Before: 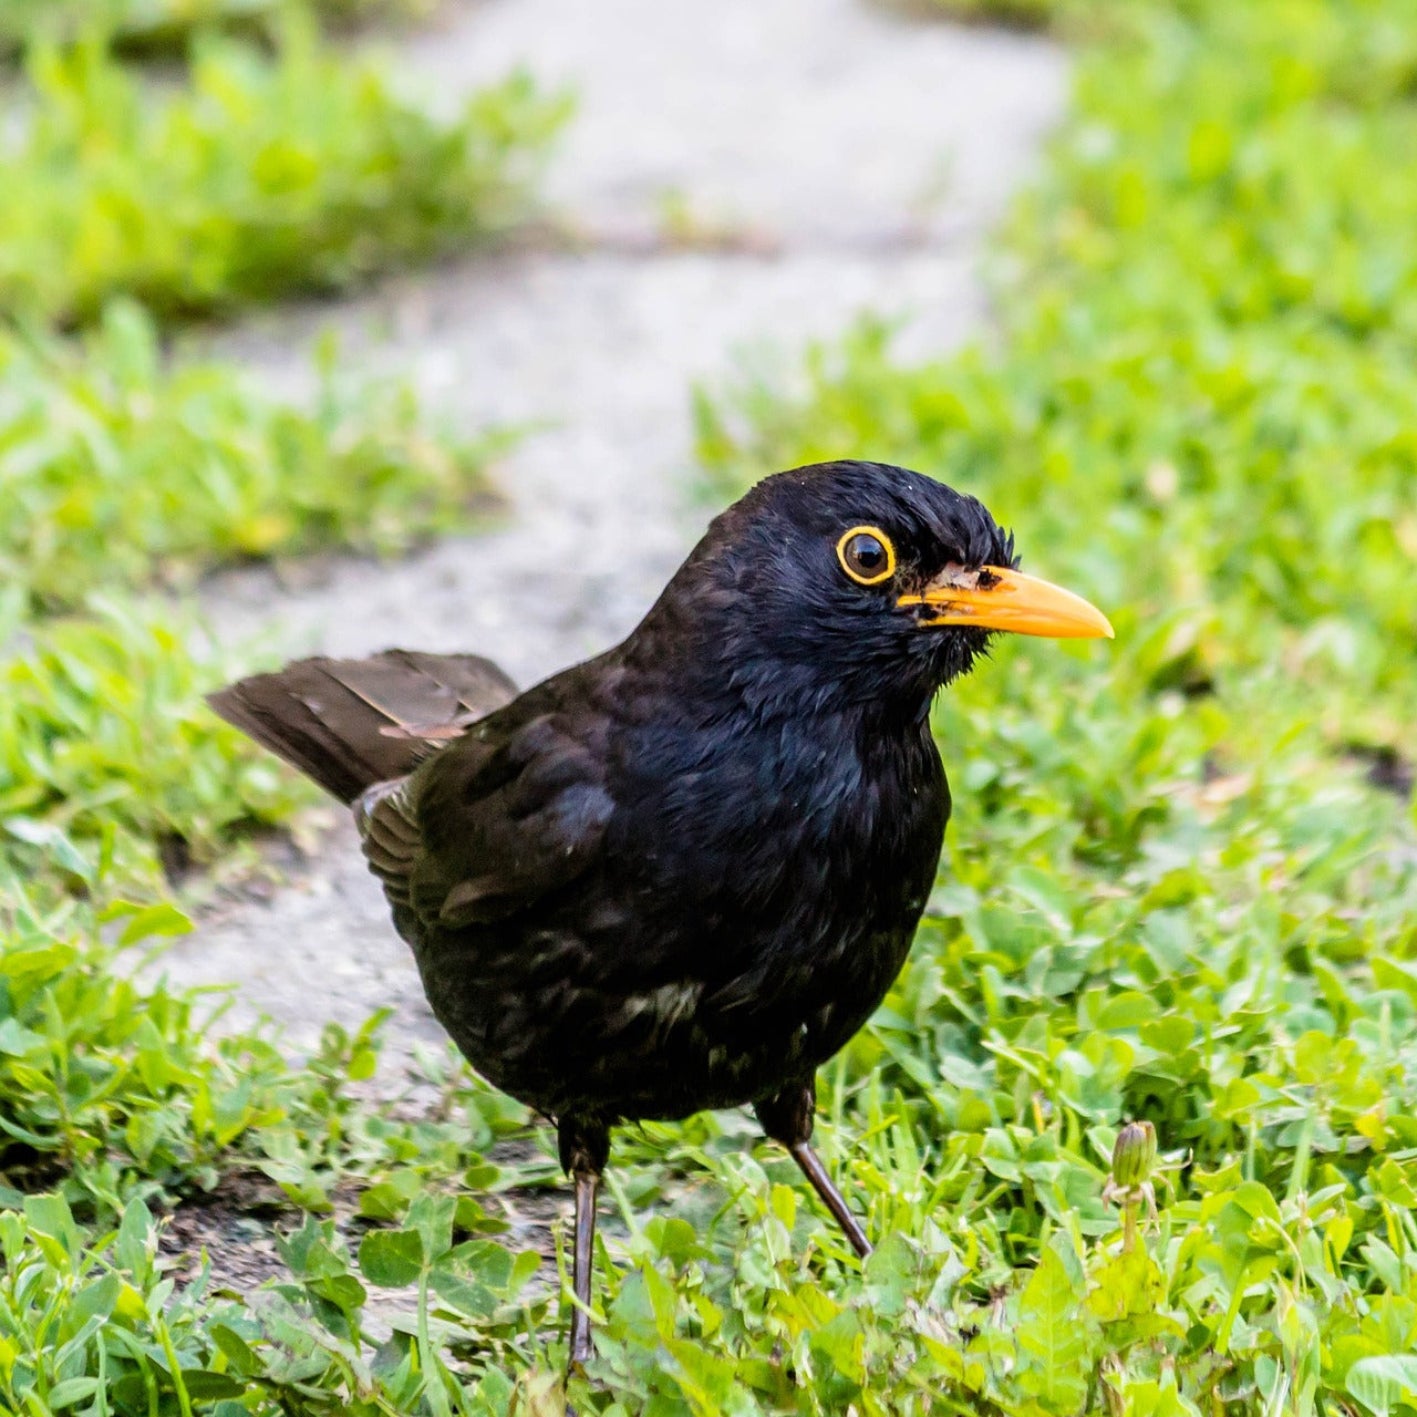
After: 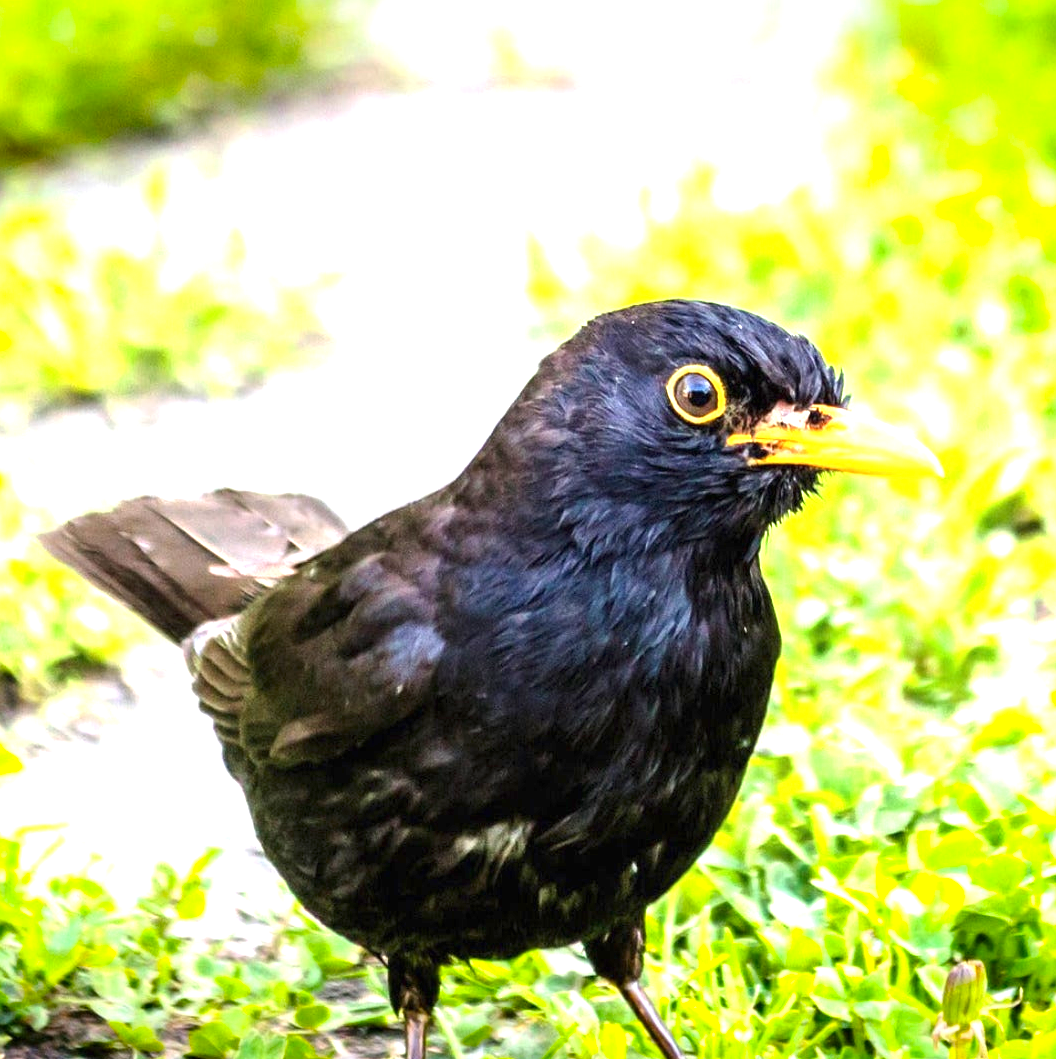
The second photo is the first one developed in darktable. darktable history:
exposure: black level correction 0, exposure 1.516 EV, compensate exposure bias true, compensate highlight preservation false
vignetting: fall-off start 99.53%, saturation 0.383, width/height ratio 1.305
crop and rotate: left 12.063%, top 11.427%, right 13.379%, bottom 13.806%
